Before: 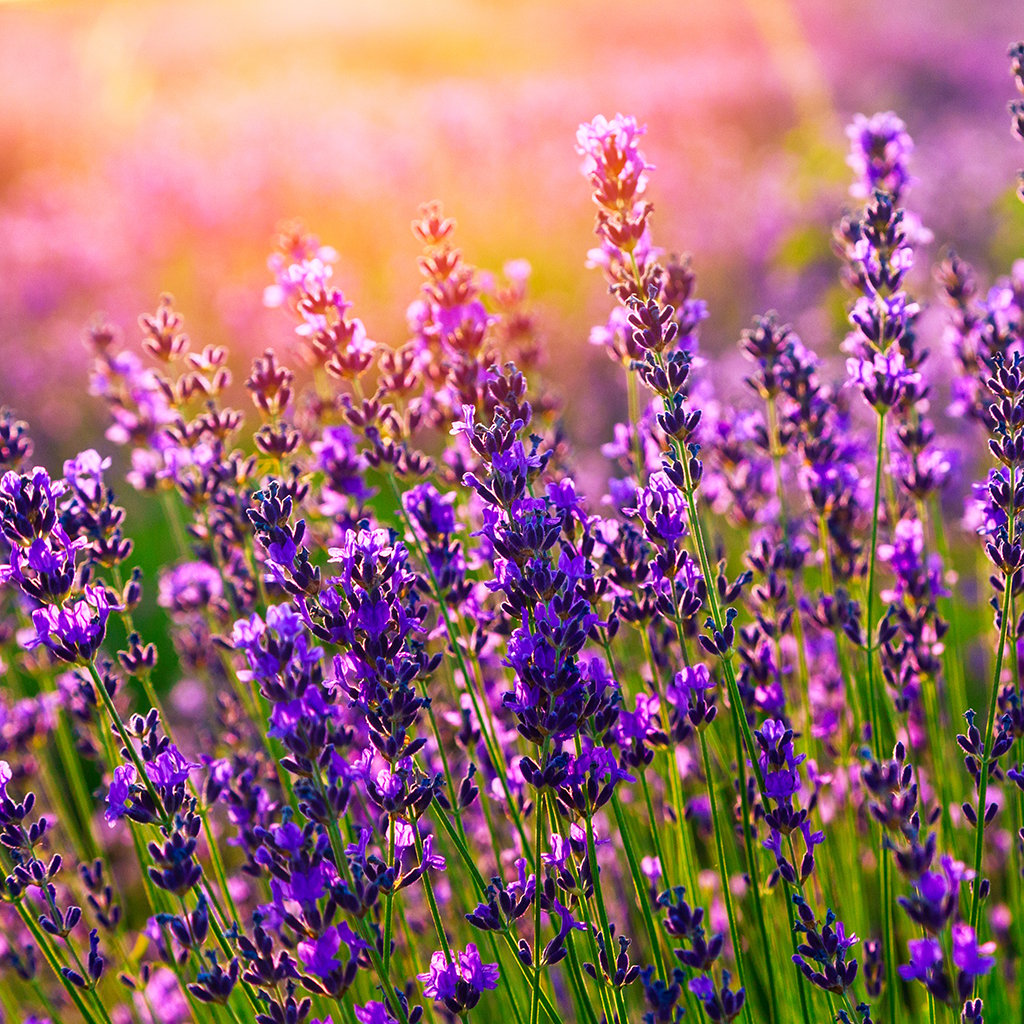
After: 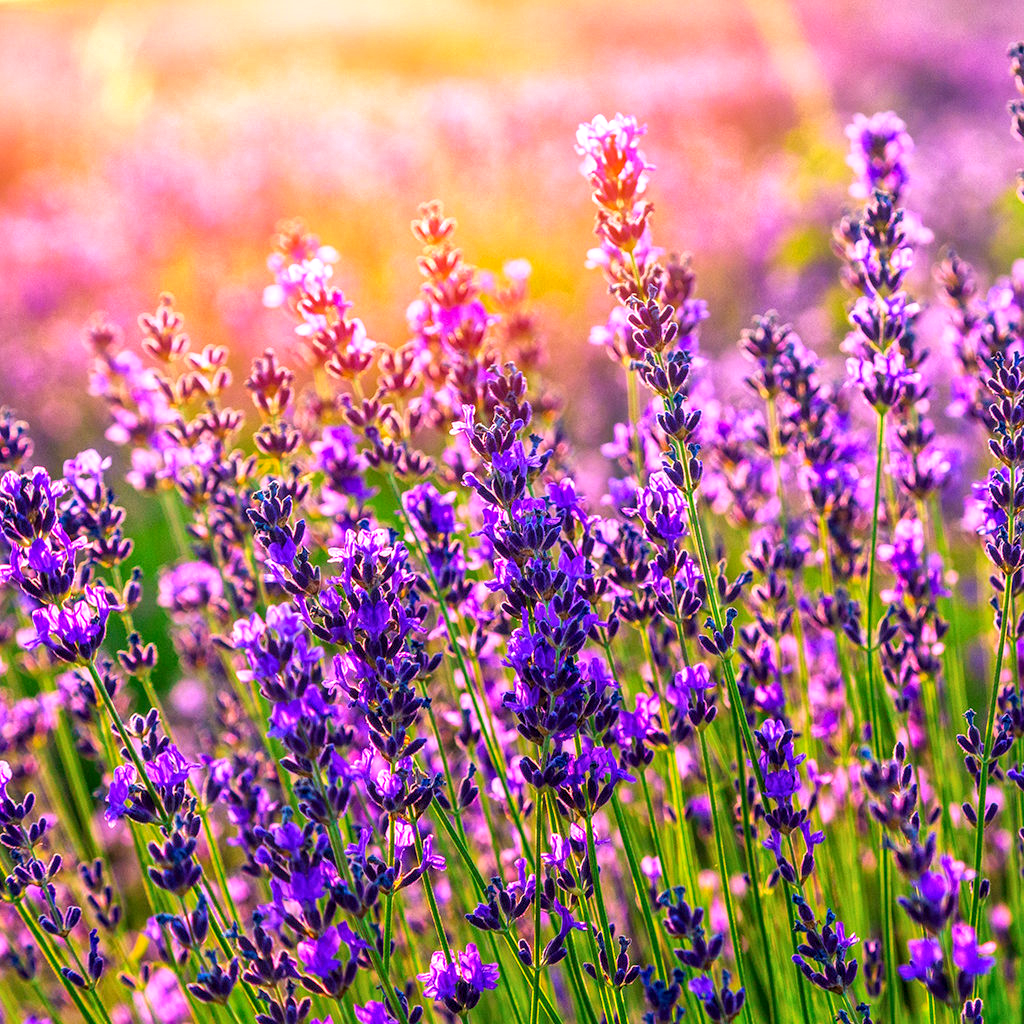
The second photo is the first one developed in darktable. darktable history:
global tonemap: drago (1, 100), detail 1
exposure: black level correction 0, exposure 0.7 EV, compensate exposure bias true, compensate highlight preservation false
local contrast: highlights 35%, detail 135%
